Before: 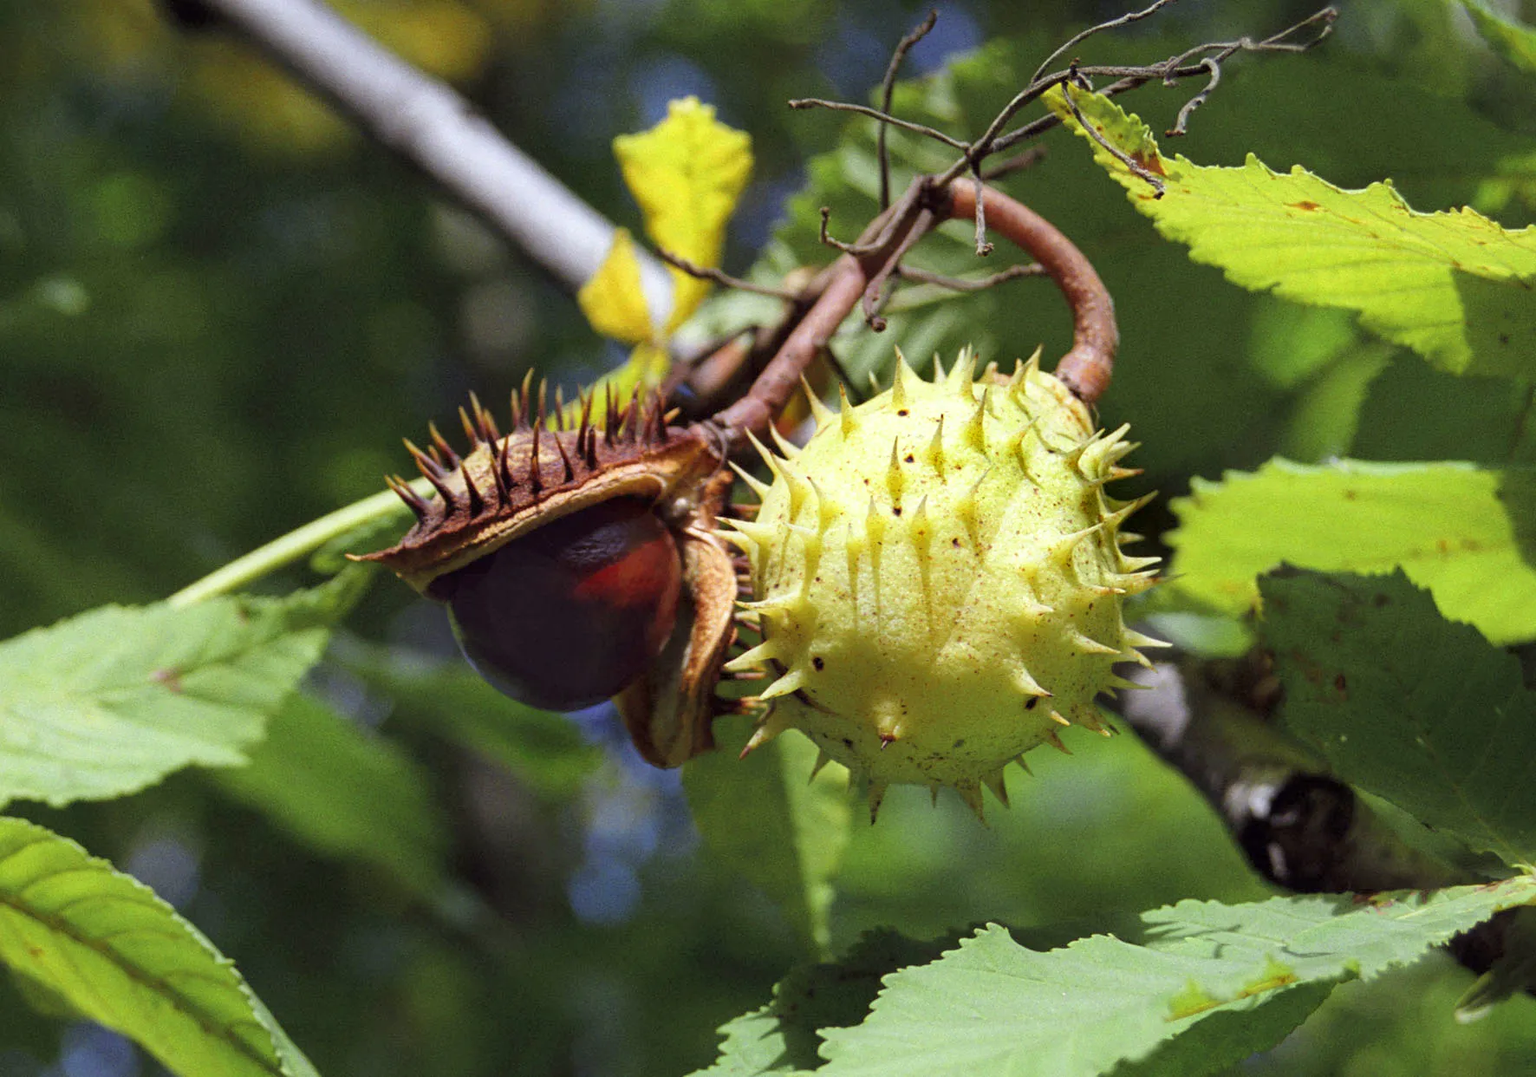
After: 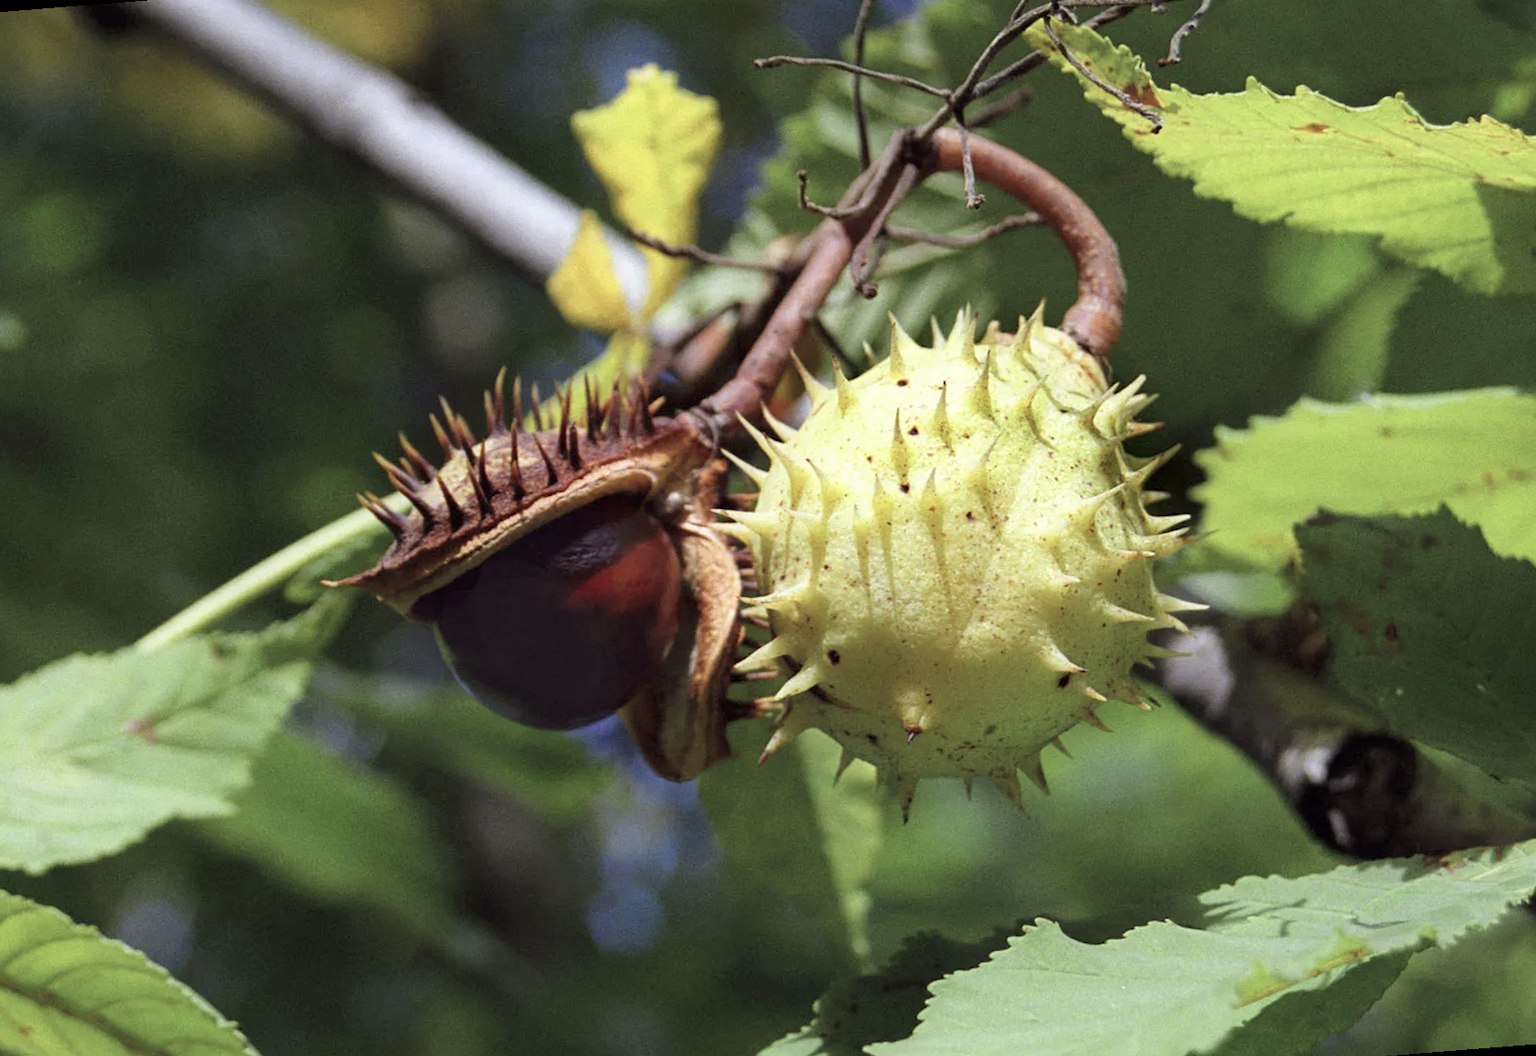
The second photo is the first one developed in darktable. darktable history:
color balance: input saturation 80.07%
rotate and perspective: rotation -4.57°, crop left 0.054, crop right 0.944, crop top 0.087, crop bottom 0.914
